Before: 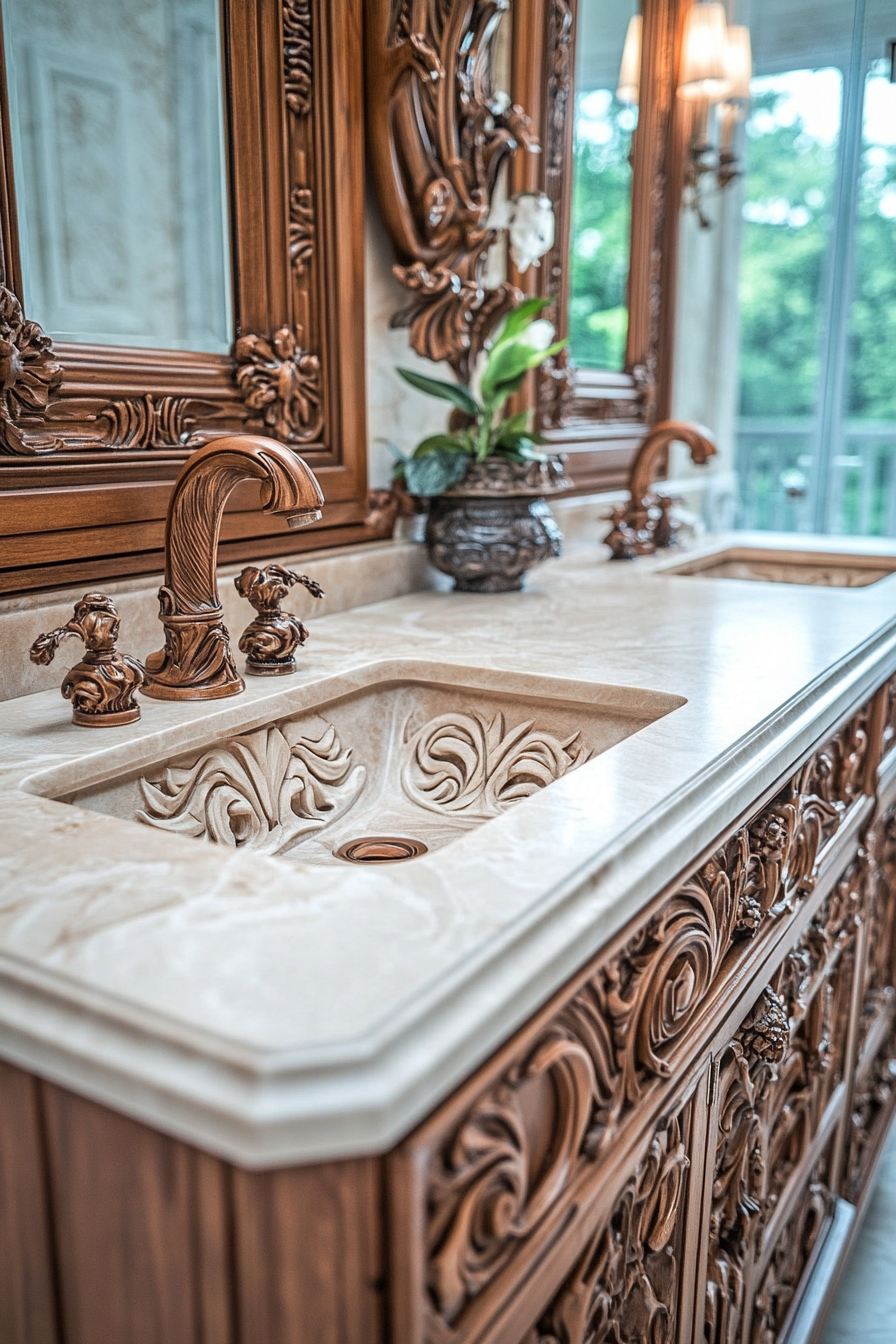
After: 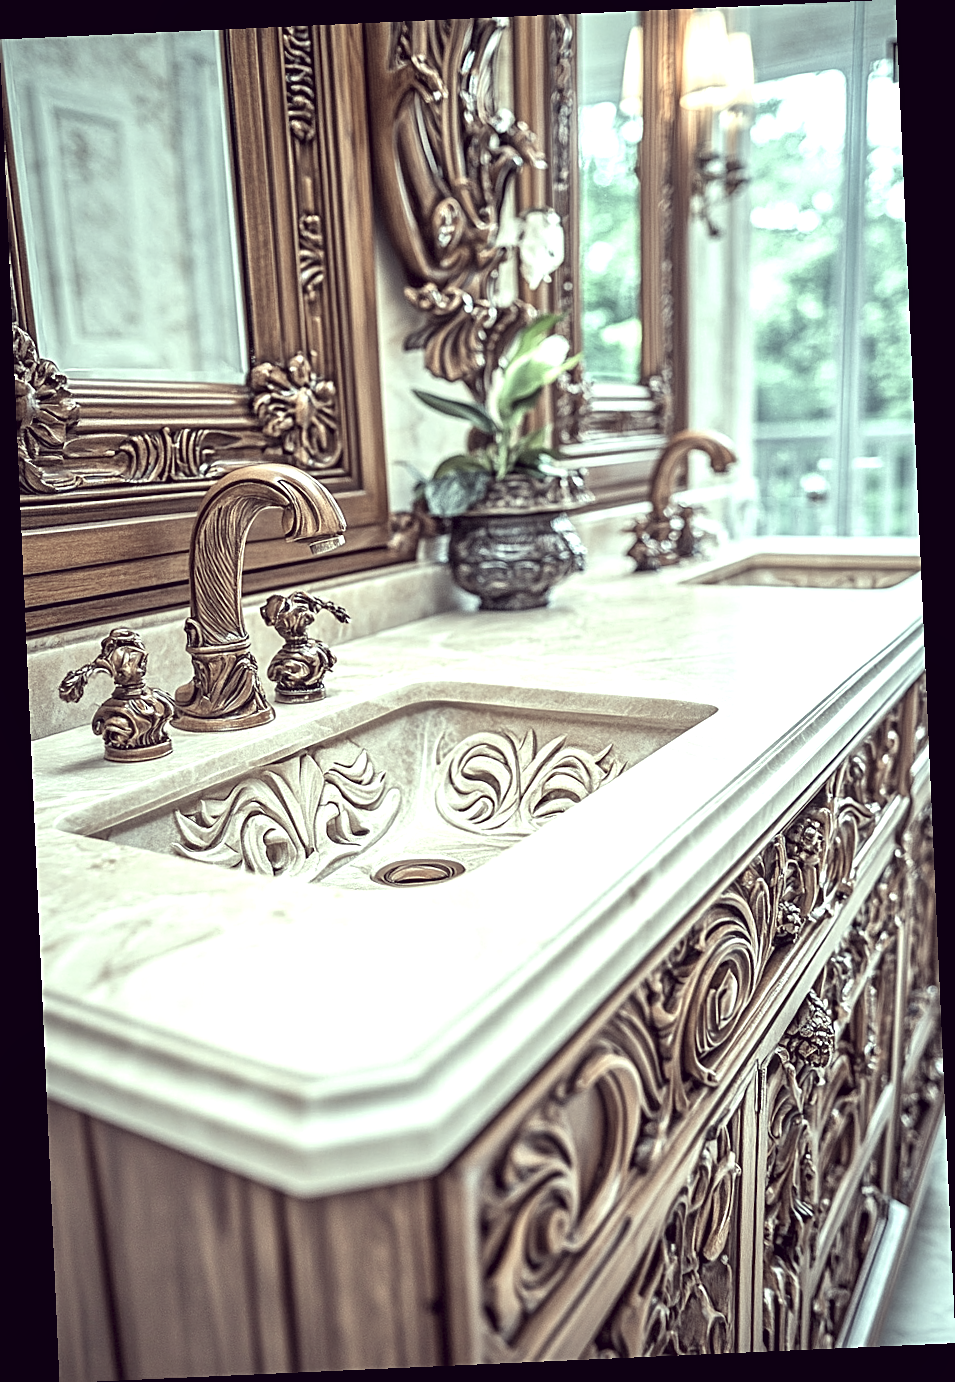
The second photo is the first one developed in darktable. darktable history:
sharpen: on, module defaults
rotate and perspective: rotation -2.56°, automatic cropping off
color correction: highlights a* -20.17, highlights b* 20.27, shadows a* 20.03, shadows b* -20.46, saturation 0.43
local contrast: mode bilateral grid, contrast 20, coarseness 50, detail 140%, midtone range 0.2
exposure: black level correction 0, exposure 0.7 EV, compensate exposure bias true, compensate highlight preservation false
